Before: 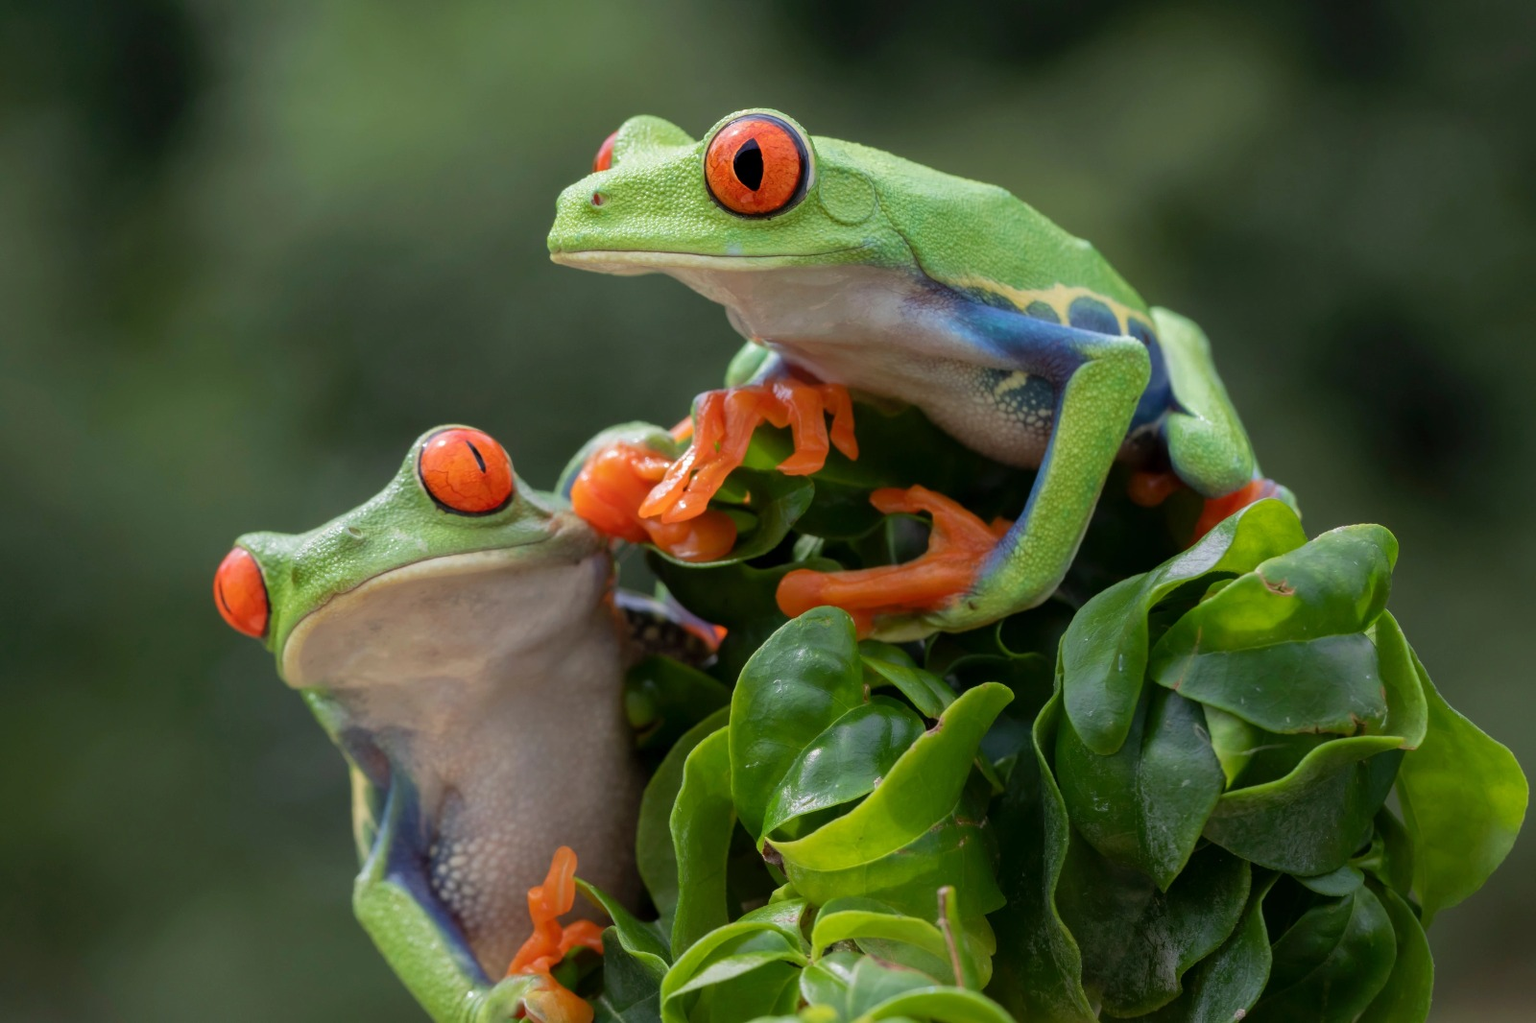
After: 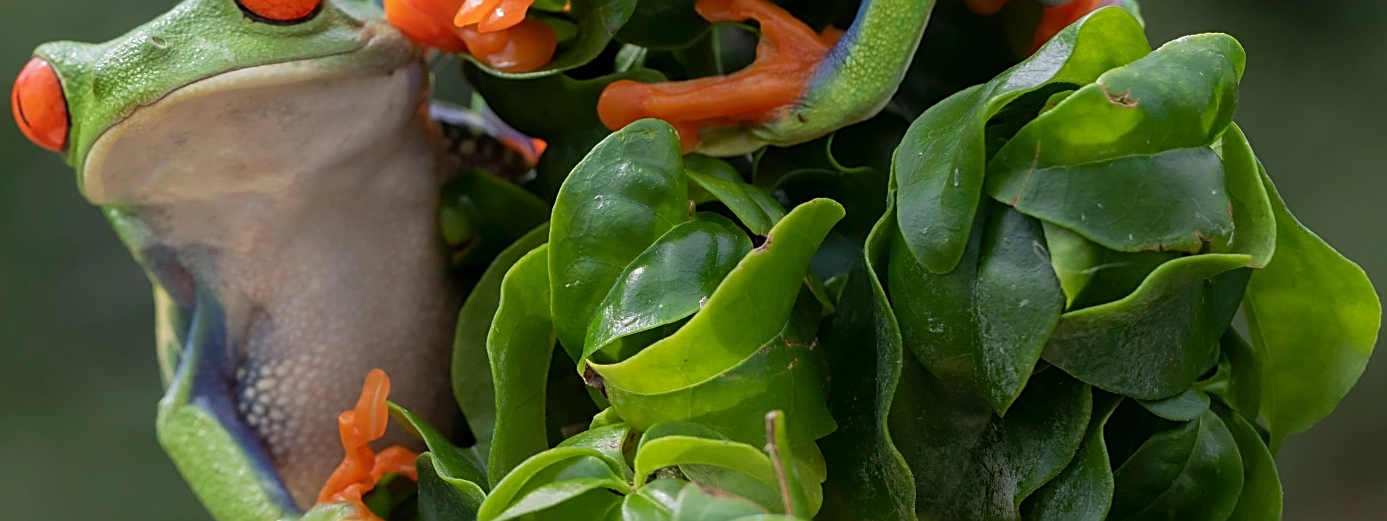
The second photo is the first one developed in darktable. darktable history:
crop and rotate: left 13.306%, top 48.129%, bottom 2.928%
sharpen: amount 0.901
